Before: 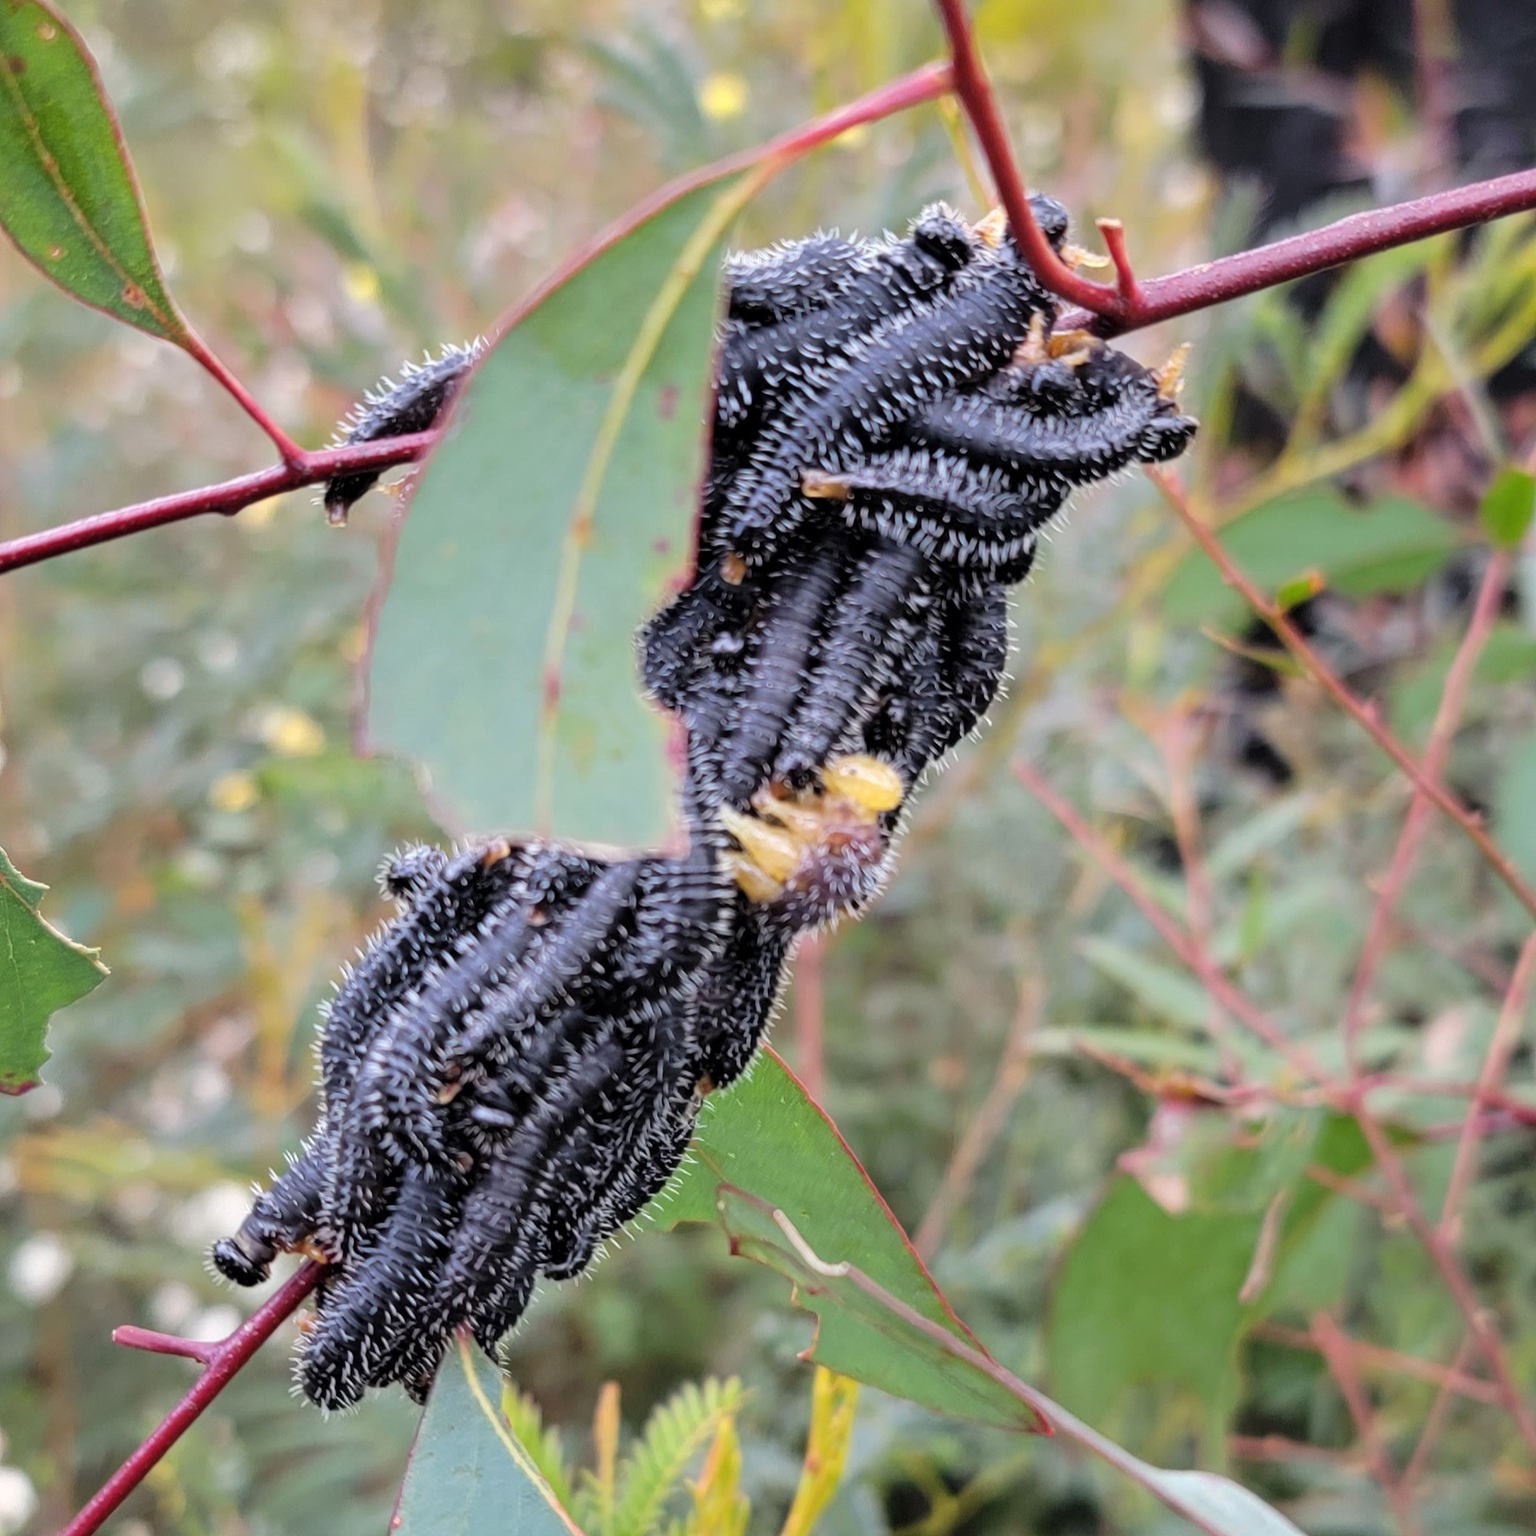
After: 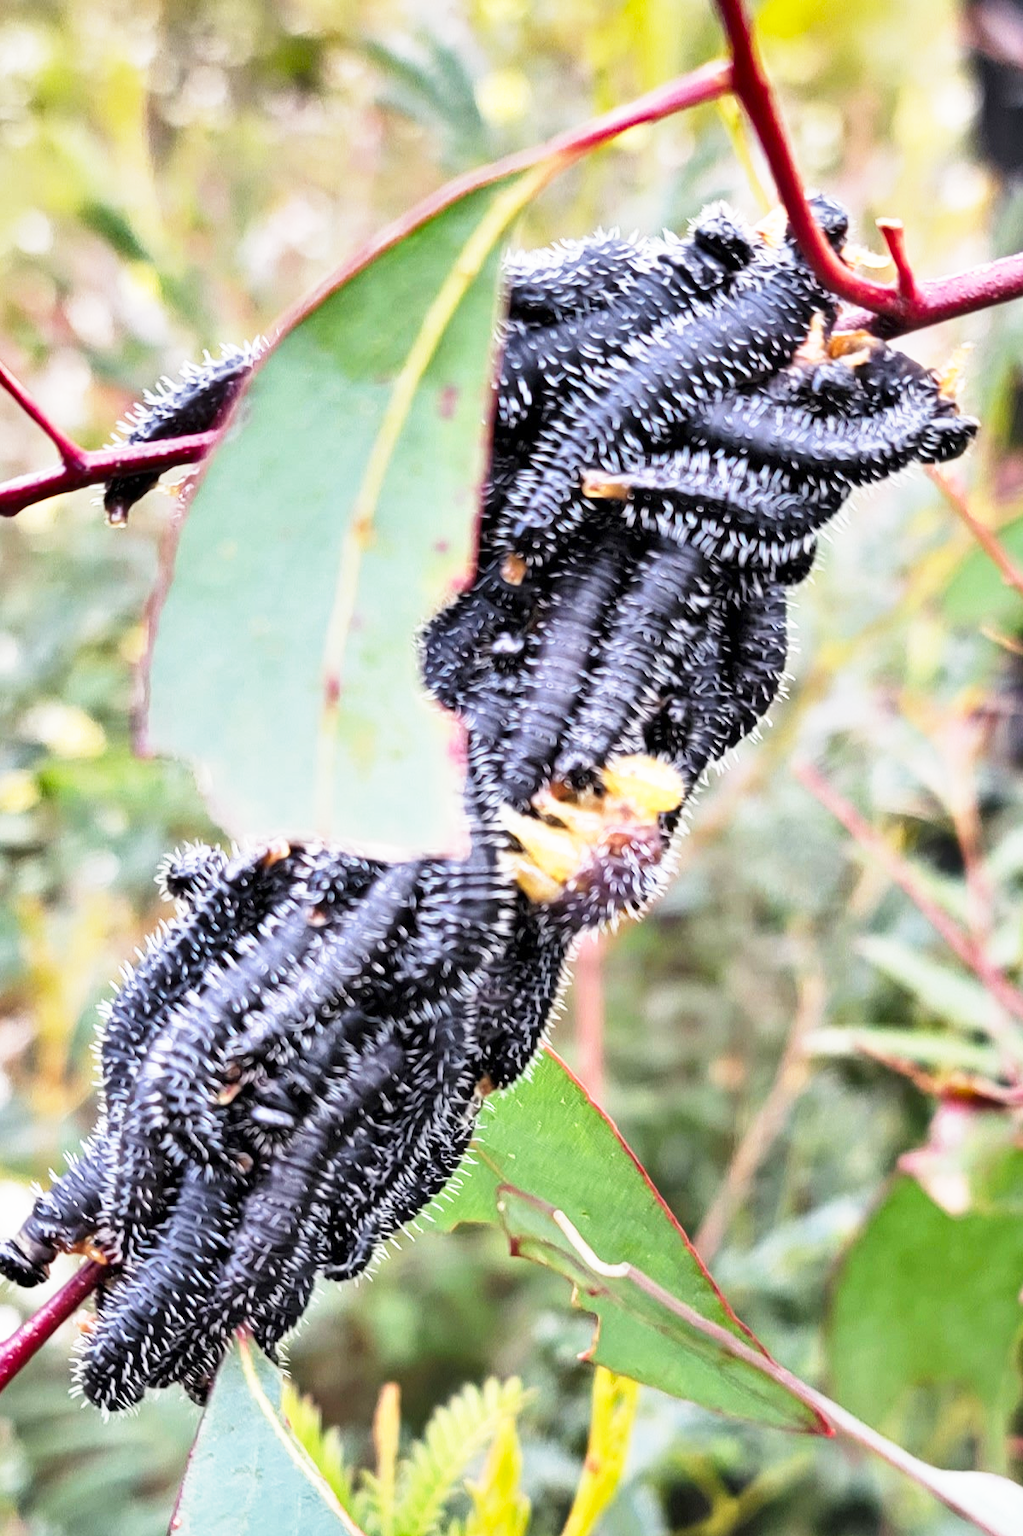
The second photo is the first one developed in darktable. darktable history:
base curve: curves: ch0 [(0, 0) (0.495, 0.917) (1, 1)], preserve colors none
shadows and highlights: radius 108.52, shadows 23.73, highlights -59.32, low approximation 0.01, soften with gaussian
crop and rotate: left 14.385%, right 18.948%
